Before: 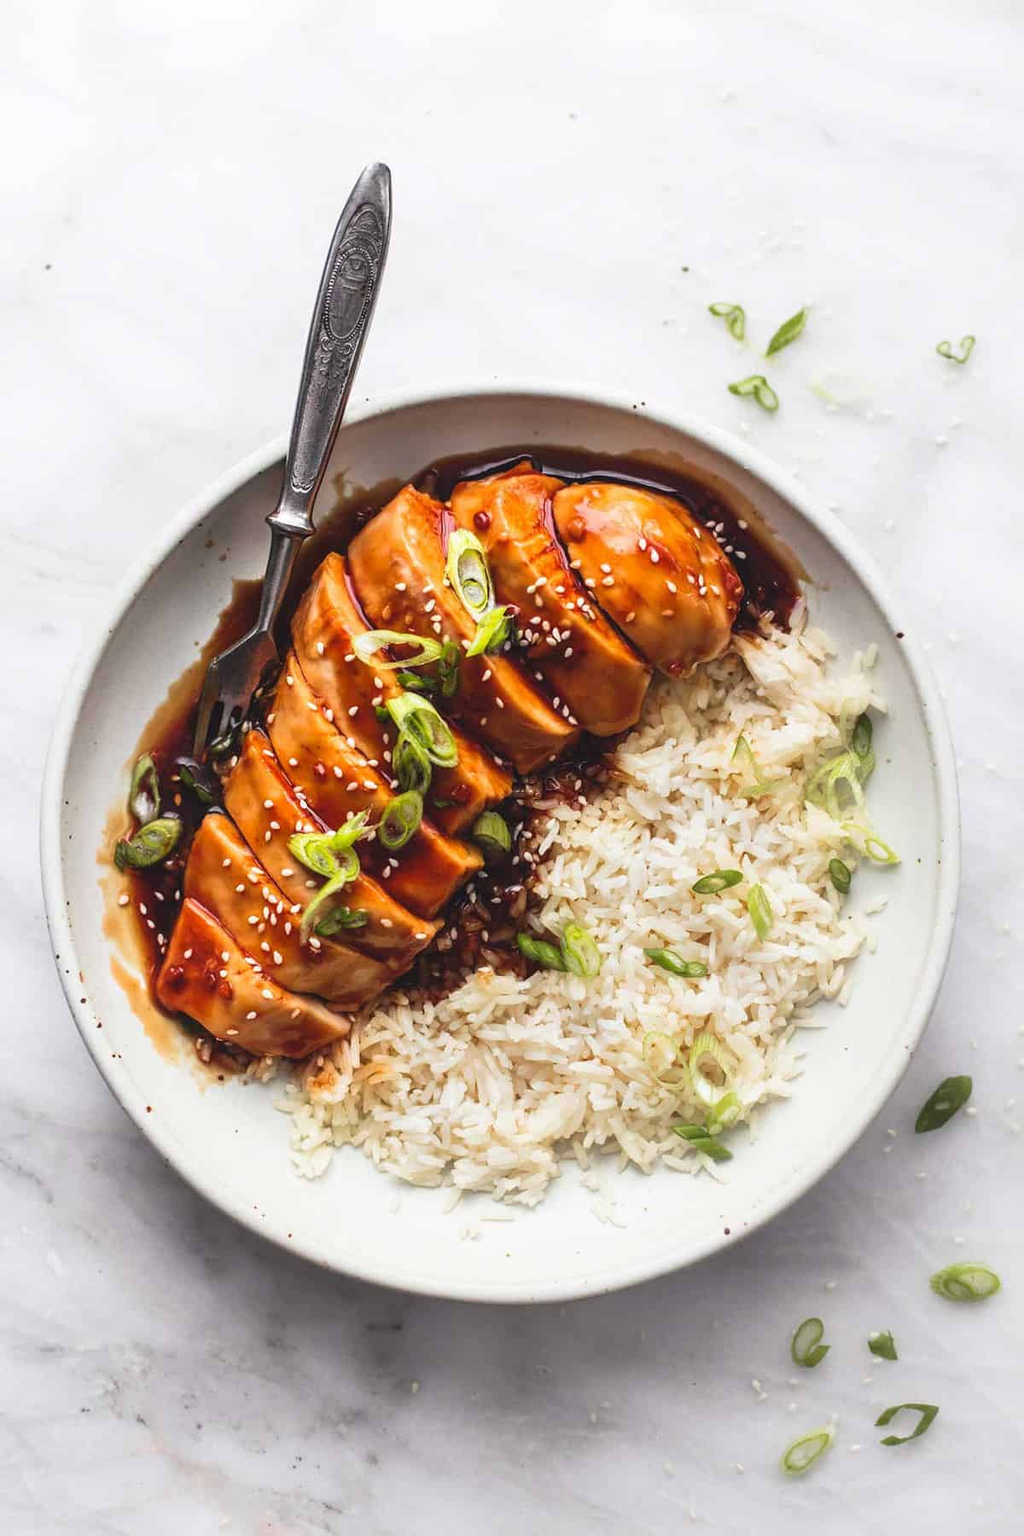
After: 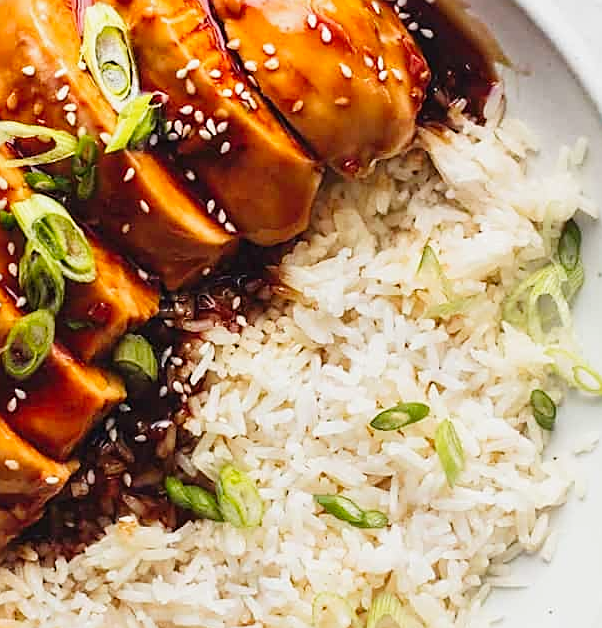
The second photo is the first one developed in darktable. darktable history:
crop: left 36.83%, top 34.307%, right 12.932%, bottom 30.756%
tone curve: curves: ch0 [(0, 0) (0.004, 0.001) (0.133, 0.112) (0.325, 0.362) (0.832, 0.893) (1, 1)], preserve colors none
sharpen: on, module defaults
exposure: exposure -0.207 EV, compensate highlight preservation false
tone equalizer: edges refinement/feathering 500, mask exposure compensation -1.57 EV, preserve details no
